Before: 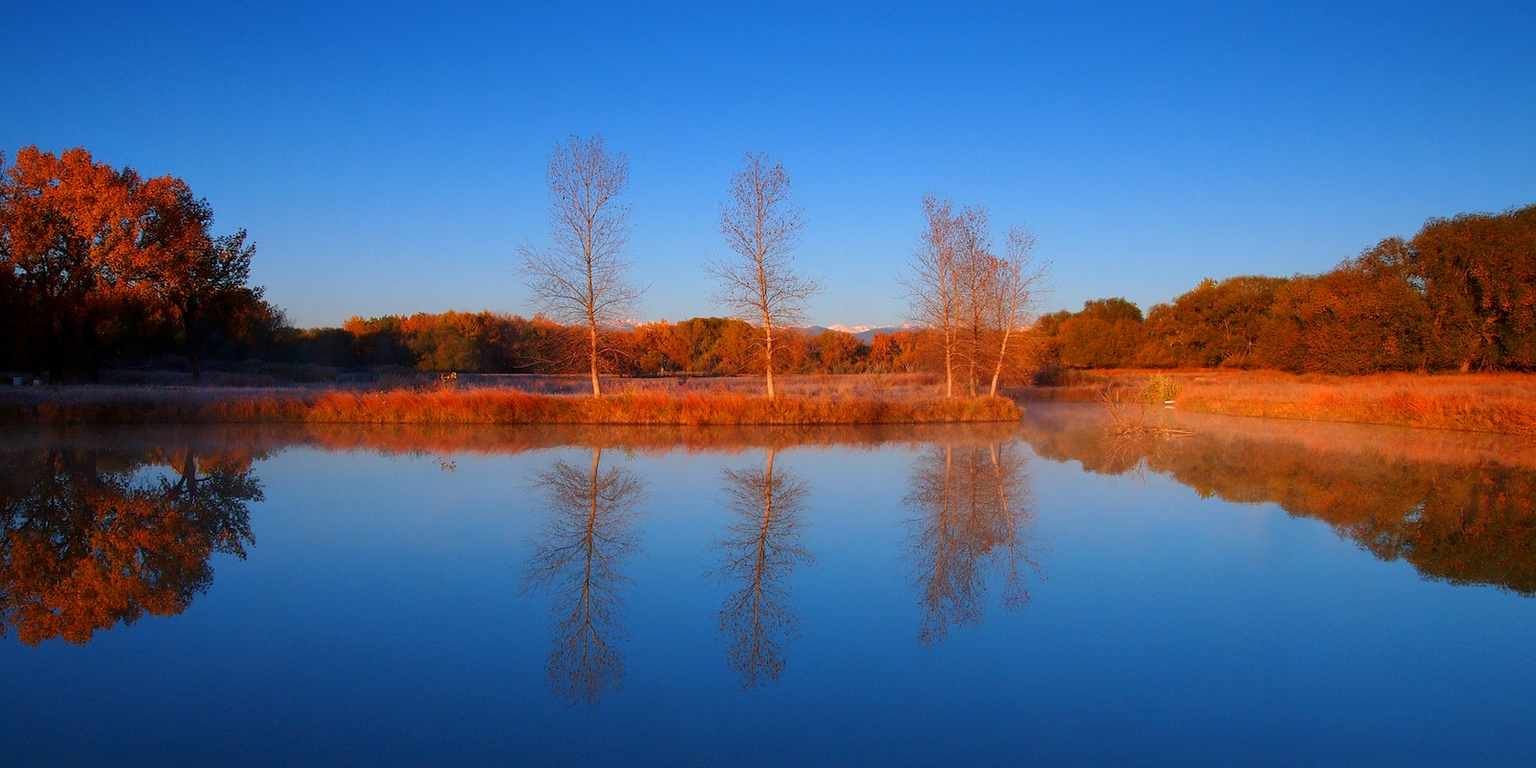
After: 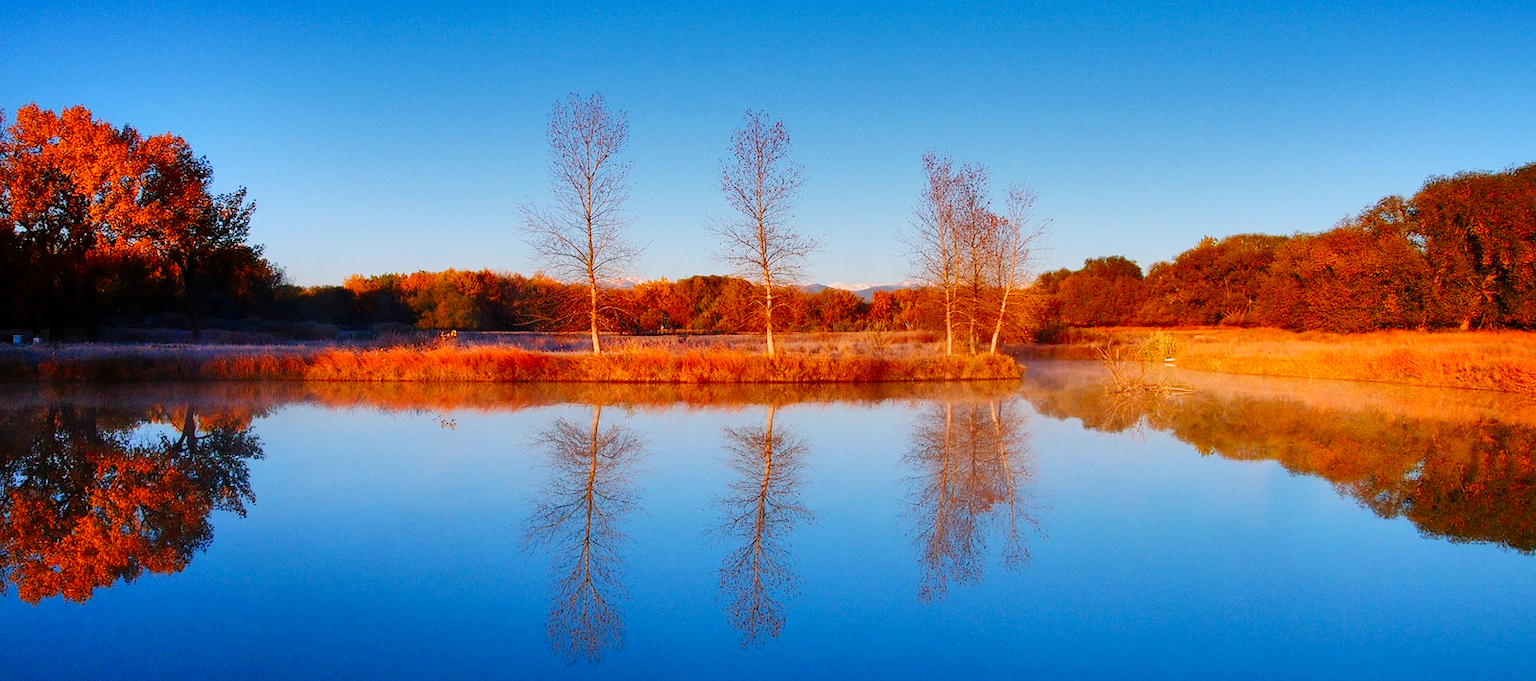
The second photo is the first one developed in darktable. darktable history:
contrast brightness saturation: contrast 0.1, brightness 0.02, saturation 0.02
shadows and highlights: white point adjustment -3.64, highlights -63.34, highlights color adjustment 42%, soften with gaussian
base curve: curves: ch0 [(0, 0) (0.008, 0.007) (0.022, 0.029) (0.048, 0.089) (0.092, 0.197) (0.191, 0.399) (0.275, 0.534) (0.357, 0.65) (0.477, 0.78) (0.542, 0.833) (0.799, 0.973) (1, 1)], preserve colors none
crop and rotate: top 5.609%, bottom 5.609%
